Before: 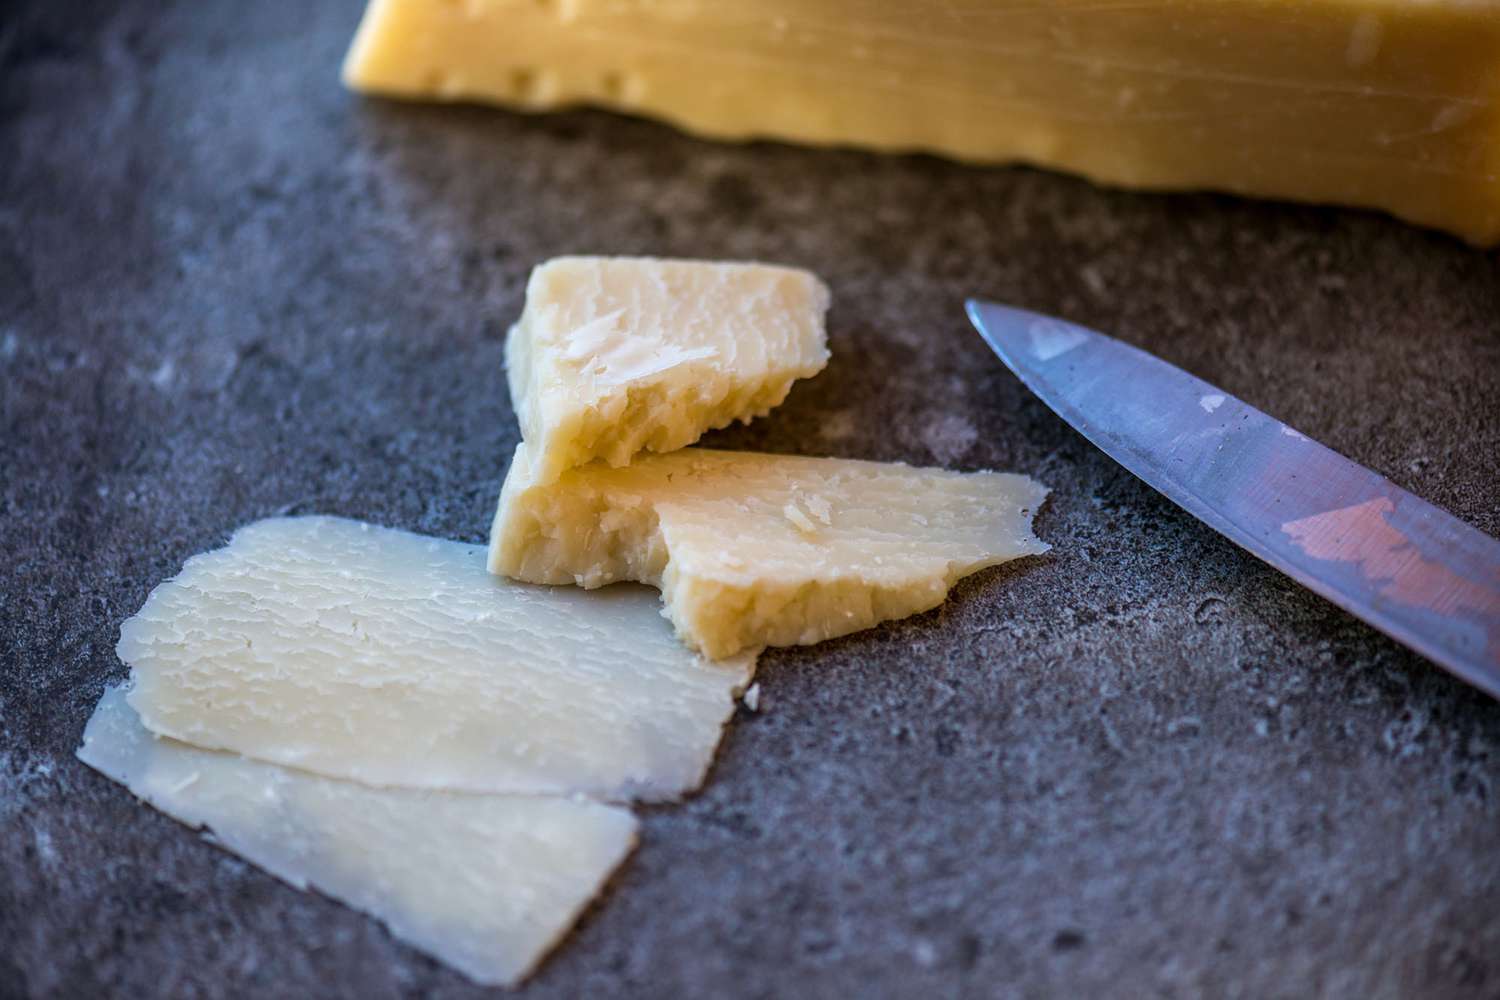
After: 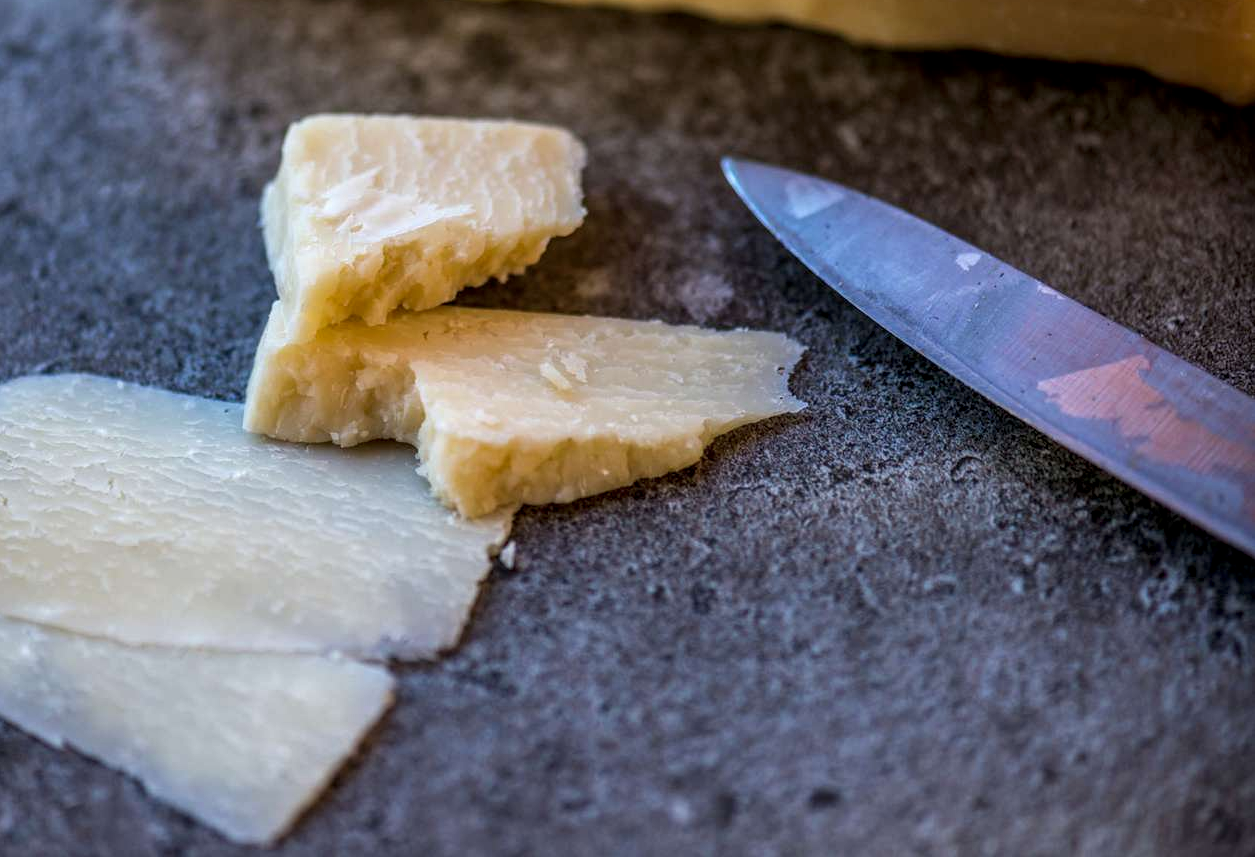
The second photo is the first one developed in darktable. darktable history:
crop: left 16.315%, top 14.246%
local contrast: on, module defaults
